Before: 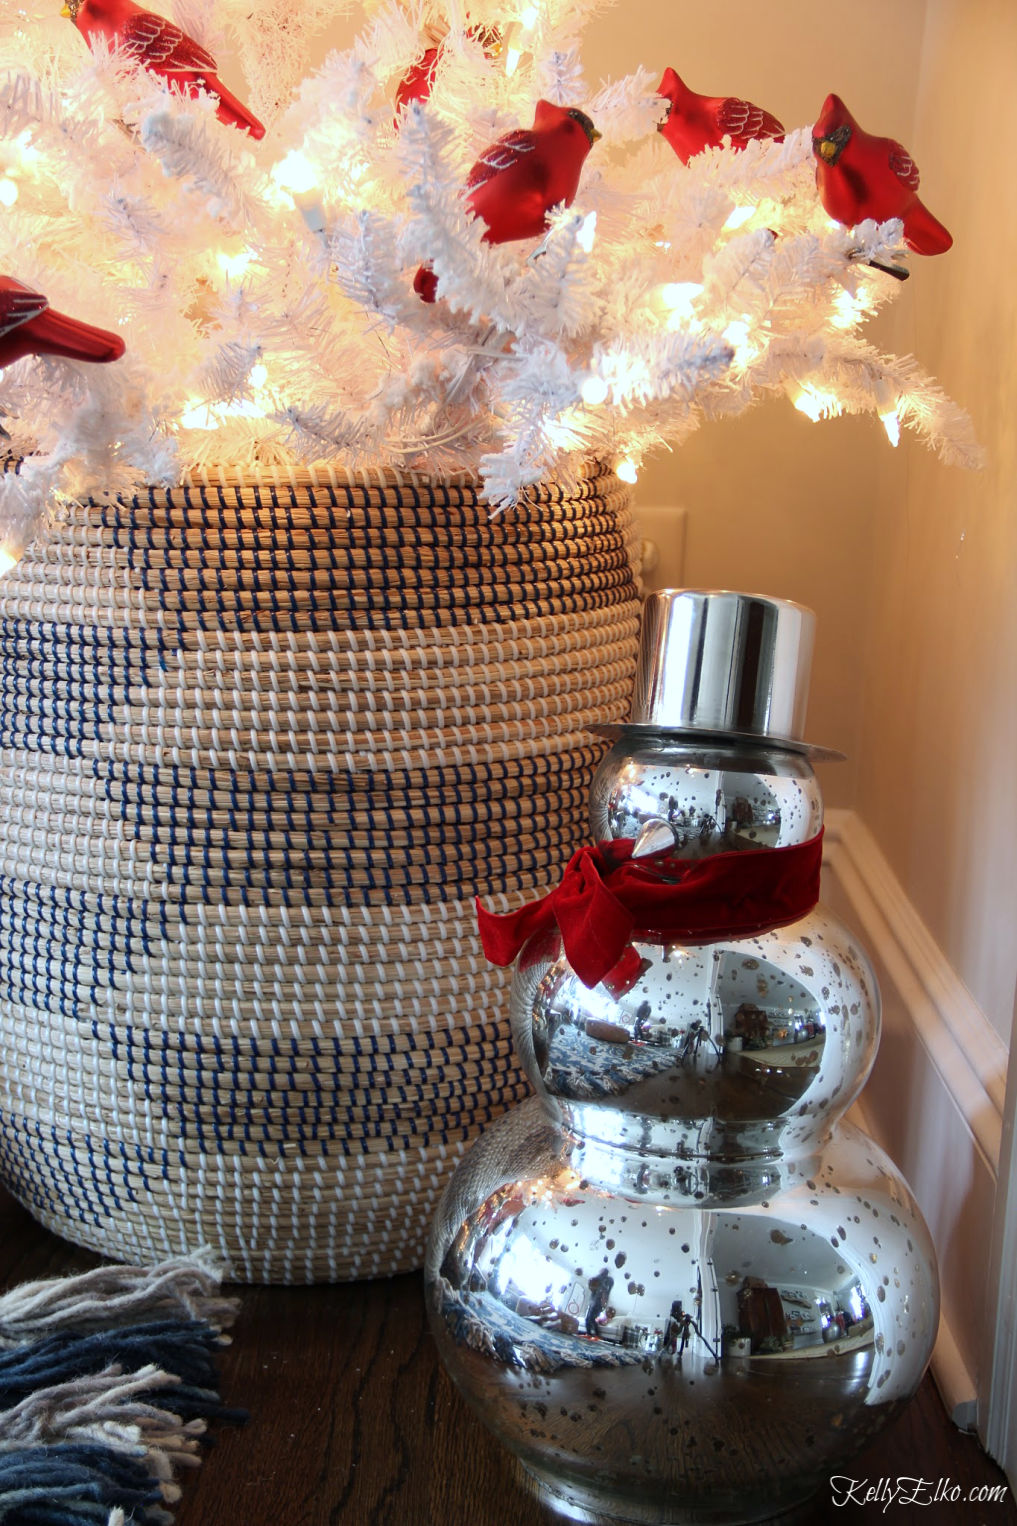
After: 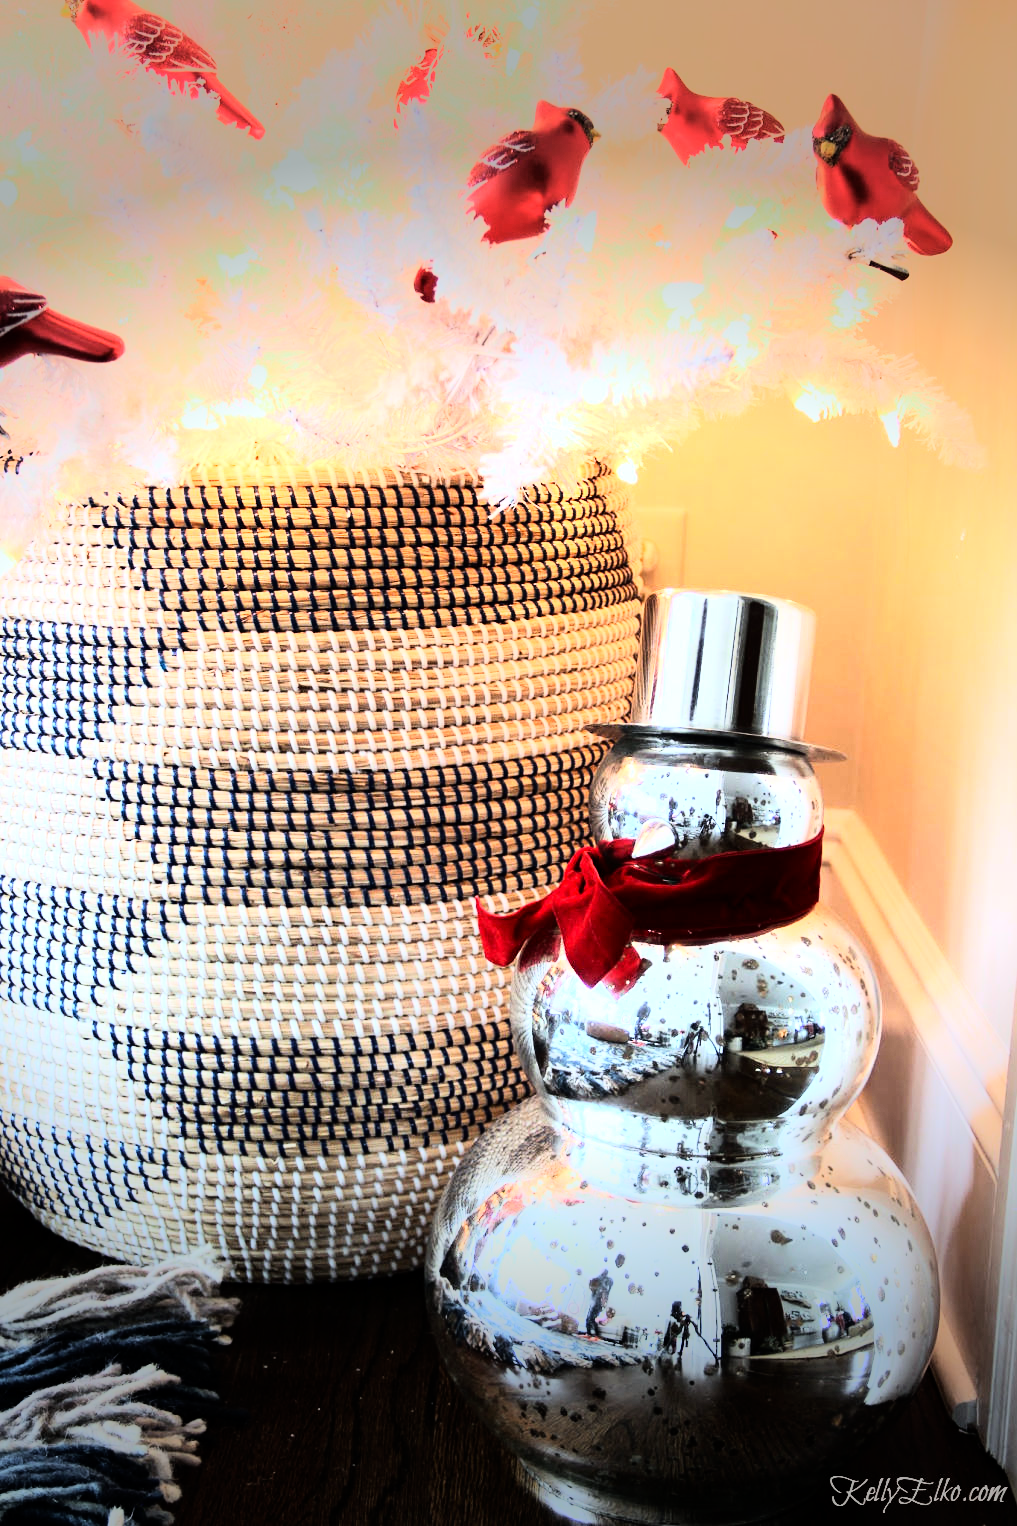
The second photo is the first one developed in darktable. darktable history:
rgb curve: curves: ch0 [(0, 0) (0.21, 0.15) (0.24, 0.21) (0.5, 0.75) (0.75, 0.96) (0.89, 0.99) (1, 1)]; ch1 [(0, 0.02) (0.21, 0.13) (0.25, 0.2) (0.5, 0.67) (0.75, 0.9) (0.89, 0.97) (1, 1)]; ch2 [(0, 0.02) (0.21, 0.13) (0.25, 0.2) (0.5, 0.67) (0.75, 0.9) (0.89, 0.97) (1, 1)], compensate middle gray true
vignetting: fall-off start 70.97%, brightness -0.584, saturation -0.118, width/height ratio 1.333
exposure: black level correction 0.001, exposure 0.675 EV, compensate highlight preservation false
